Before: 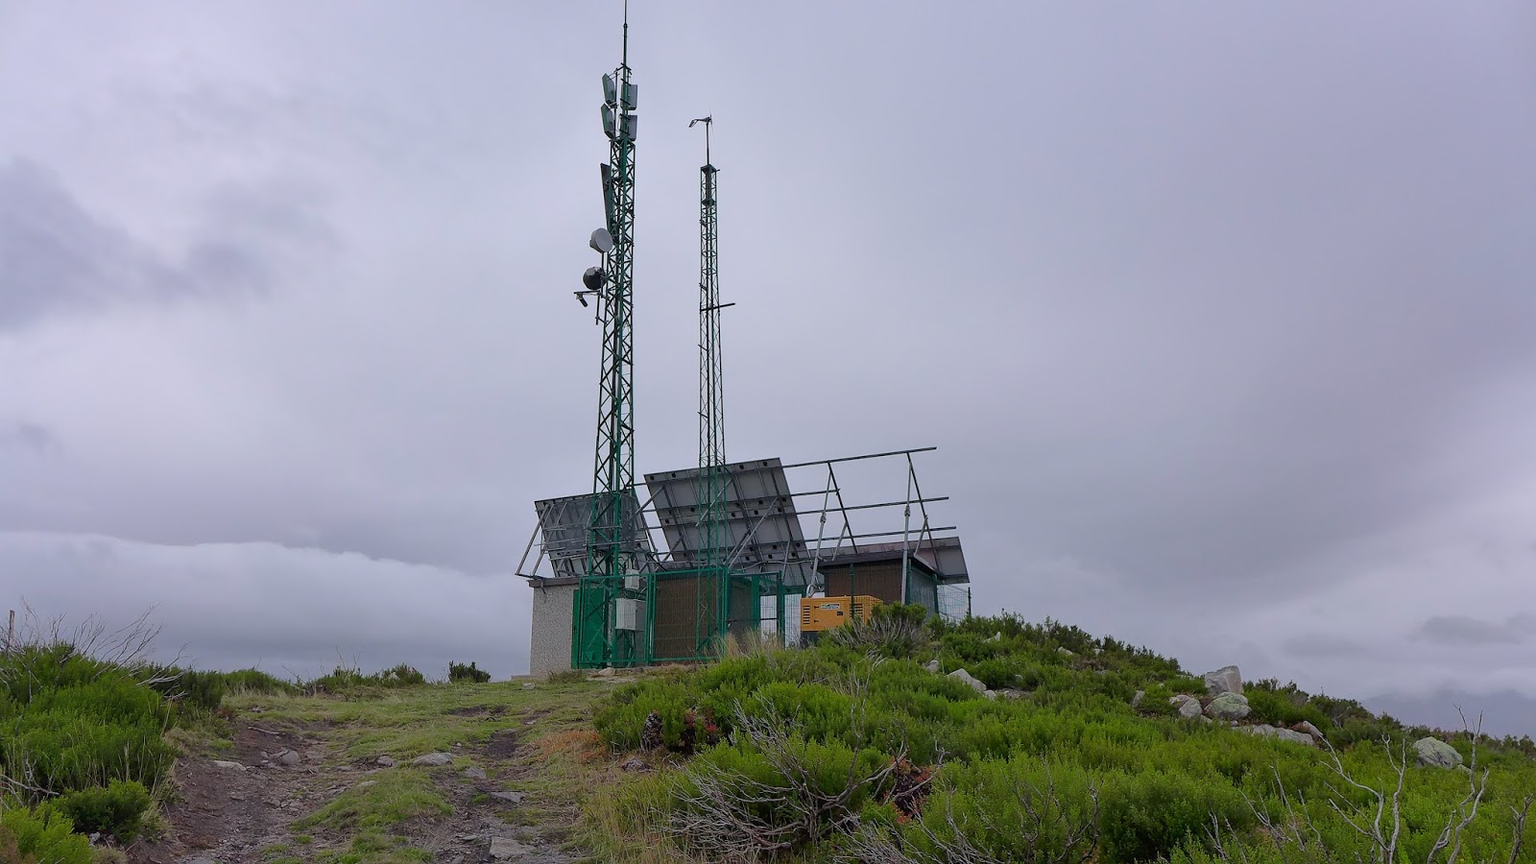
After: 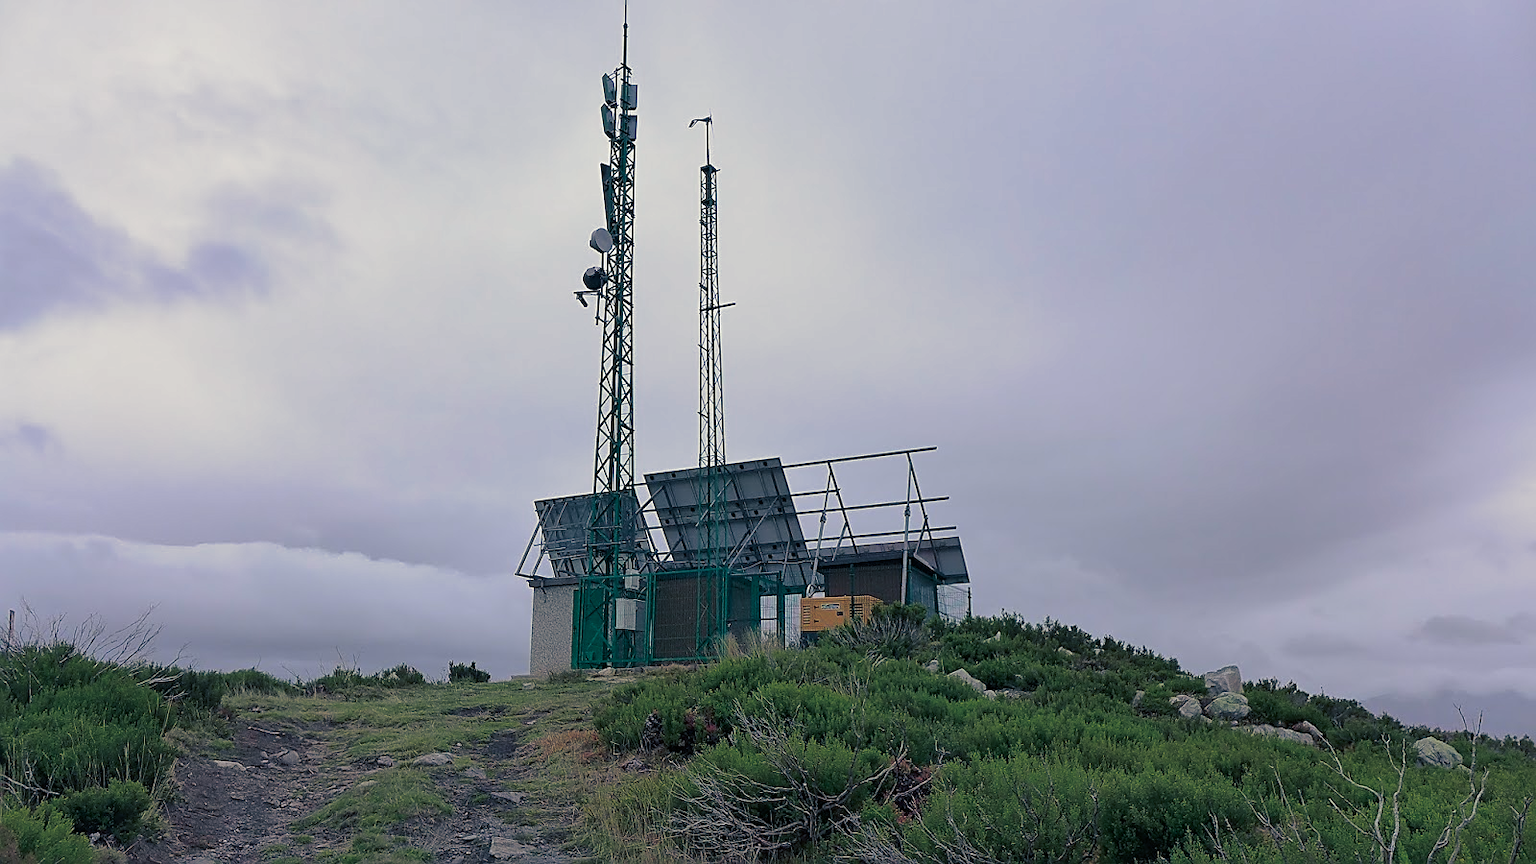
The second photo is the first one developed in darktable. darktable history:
sharpen: on, module defaults
split-toning: shadows › hue 216°, shadows › saturation 1, highlights › hue 57.6°, balance -33.4
local contrast: mode bilateral grid, contrast 100, coarseness 100, detail 108%, midtone range 0.2
contrast brightness saturation: contrast -0.02, brightness -0.01, saturation 0.03
